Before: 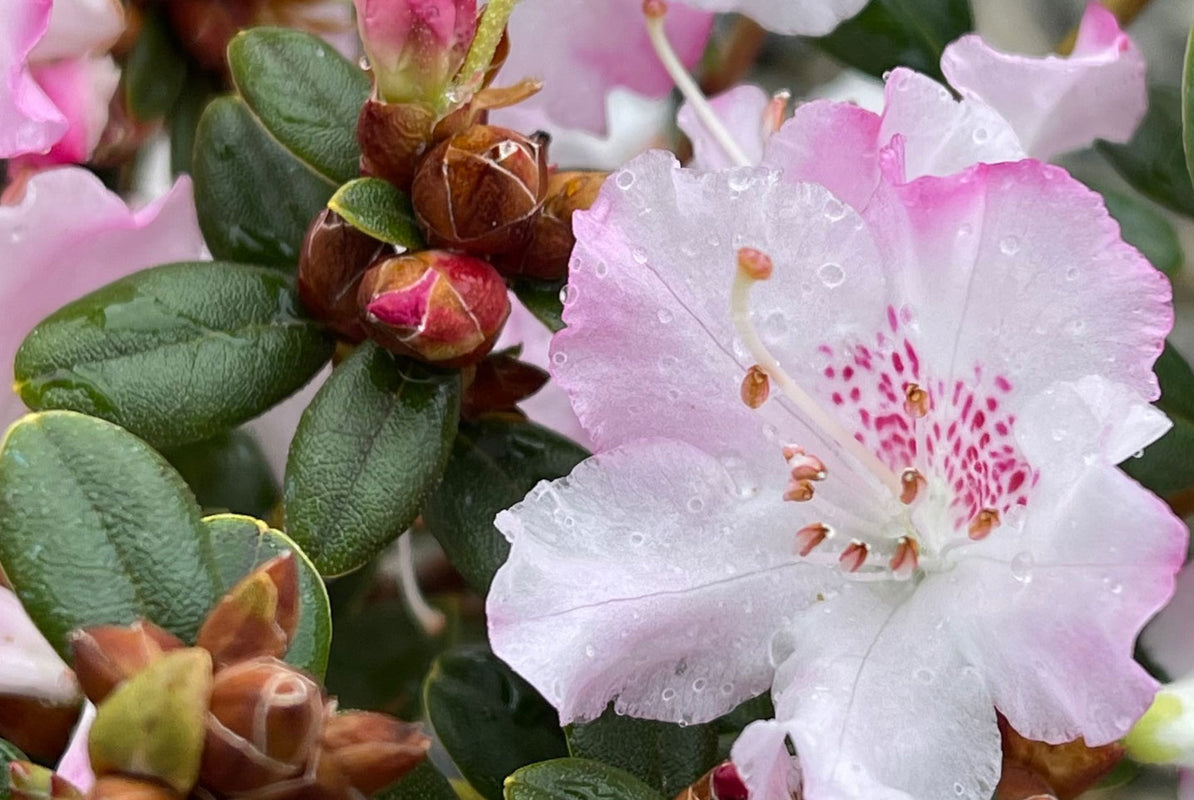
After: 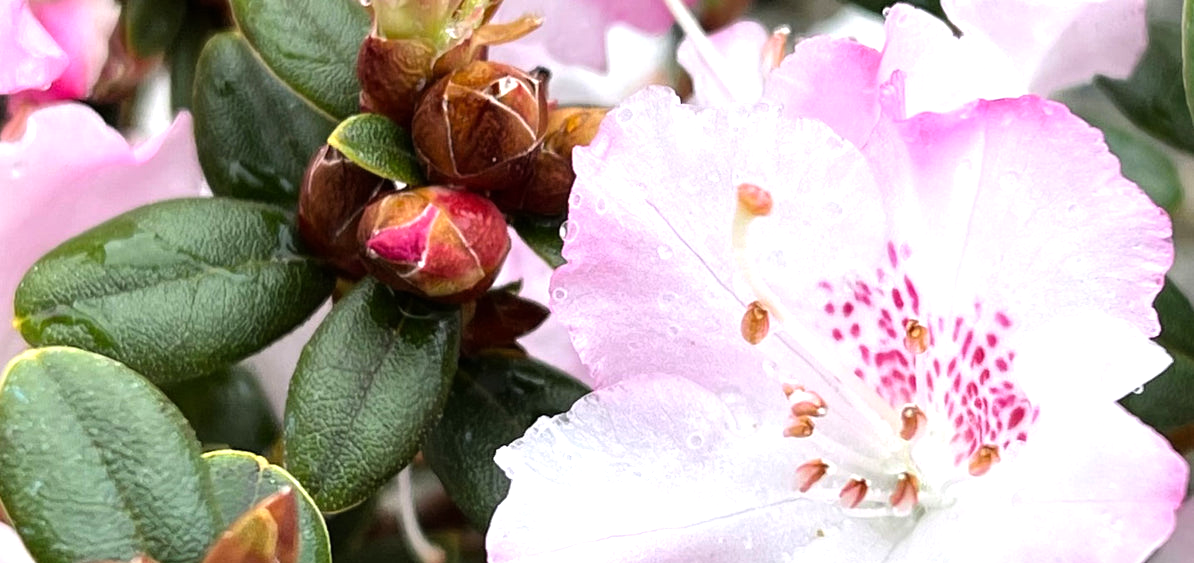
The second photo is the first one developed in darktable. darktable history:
crop and rotate: top 8.112%, bottom 21.417%
tone equalizer: -8 EV -0.772 EV, -7 EV -0.682 EV, -6 EV -0.623 EV, -5 EV -0.404 EV, -3 EV 0.39 EV, -2 EV 0.6 EV, -1 EV 0.691 EV, +0 EV 0.765 EV
